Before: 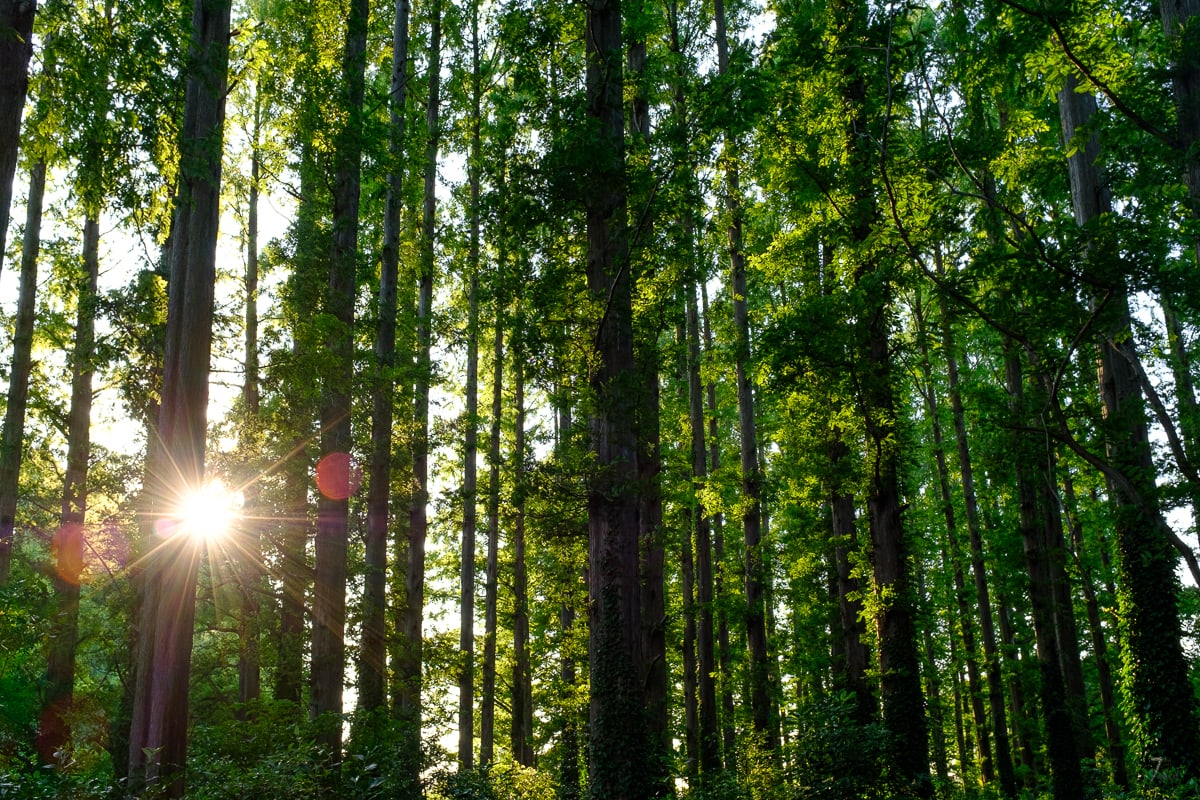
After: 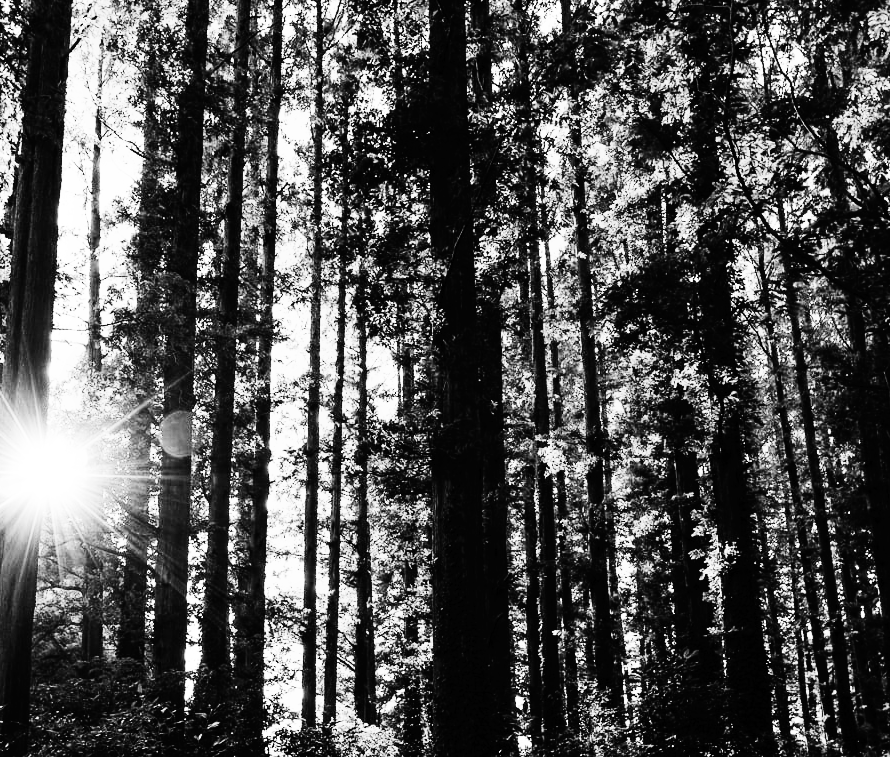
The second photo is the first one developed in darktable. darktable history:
monochrome: on, module defaults
color balance rgb: linear chroma grading › global chroma 8.12%, perceptual saturation grading › global saturation 9.07%, perceptual saturation grading › highlights -13.84%, perceptual saturation grading › mid-tones 14.88%, perceptual saturation grading › shadows 22.8%, perceptual brilliance grading › highlights 2.61%, global vibrance 12.07%
rgb curve: curves: ch0 [(0, 0) (0.21, 0.15) (0.24, 0.21) (0.5, 0.75) (0.75, 0.96) (0.89, 0.99) (1, 1)]; ch1 [(0, 0.02) (0.21, 0.13) (0.25, 0.2) (0.5, 0.67) (0.75, 0.9) (0.89, 0.97) (1, 1)]; ch2 [(0, 0.02) (0.21, 0.13) (0.25, 0.2) (0.5, 0.67) (0.75, 0.9) (0.89, 0.97) (1, 1)], compensate middle gray true
haze removal: compatibility mode true, adaptive false
crop and rotate: left 13.15%, top 5.251%, right 12.609%
tone curve: curves: ch0 [(0, 0) (0.003, 0.008) (0.011, 0.011) (0.025, 0.018) (0.044, 0.028) (0.069, 0.039) (0.1, 0.056) (0.136, 0.081) (0.177, 0.118) (0.224, 0.164) (0.277, 0.223) (0.335, 0.3) (0.399, 0.399) (0.468, 0.51) (0.543, 0.618) (0.623, 0.71) (0.709, 0.79) (0.801, 0.865) (0.898, 0.93) (1, 1)], preserve colors none
